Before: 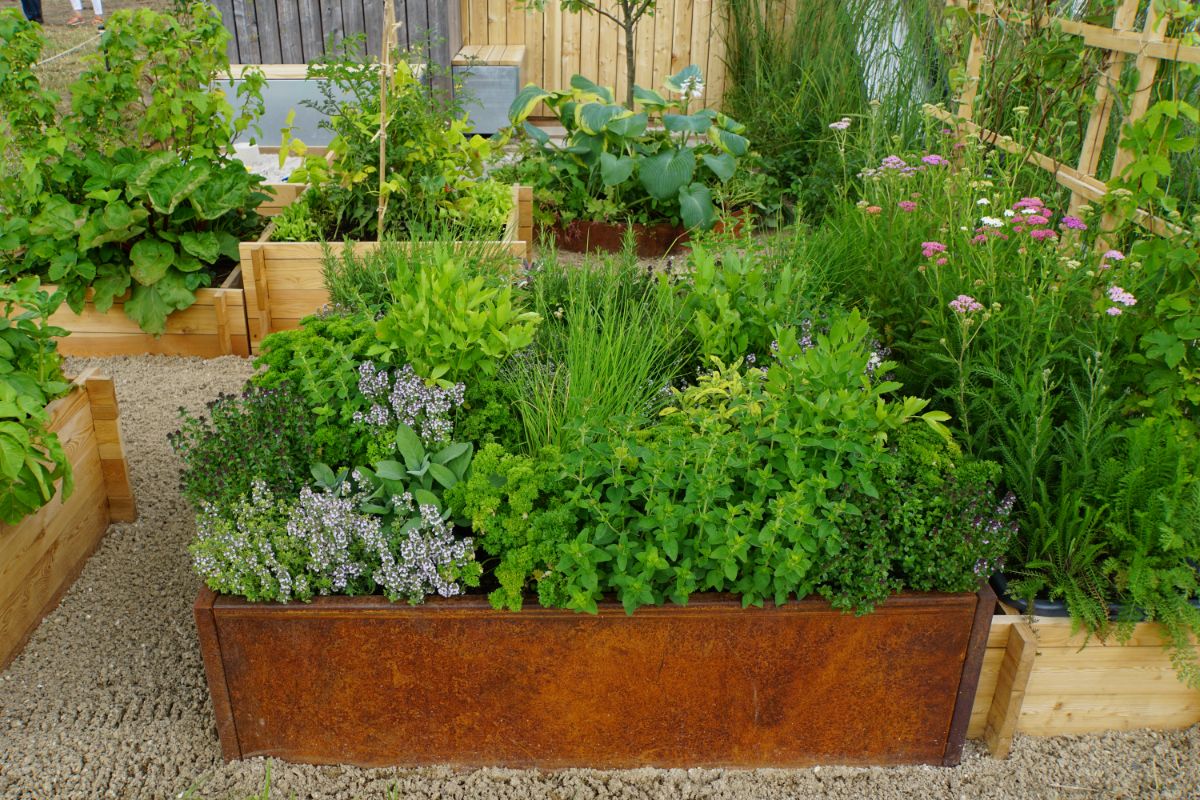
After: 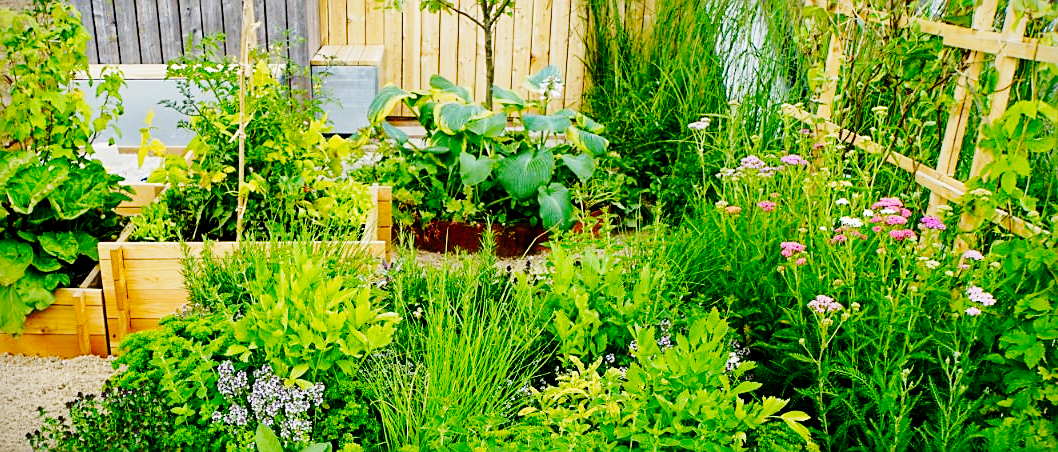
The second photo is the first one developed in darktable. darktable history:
tone curve: curves: ch0 [(0, 0) (0.003, 0.001) (0.011, 0.004) (0.025, 0.008) (0.044, 0.015) (0.069, 0.022) (0.1, 0.031) (0.136, 0.052) (0.177, 0.101) (0.224, 0.181) (0.277, 0.289) (0.335, 0.418) (0.399, 0.541) (0.468, 0.65) (0.543, 0.739) (0.623, 0.817) (0.709, 0.882) (0.801, 0.919) (0.898, 0.958) (1, 1)], preserve colors none
crop and rotate: left 11.801%, bottom 43.475%
color balance rgb: perceptual saturation grading › global saturation 0.217%, global vibrance 20%
sharpen: amount 0.539
shadows and highlights: shadows 25.87, highlights -26.15
vignetting: fall-off start 97.14%, width/height ratio 1.184, unbound false
exposure: black level correction 0.007, compensate highlight preservation false
